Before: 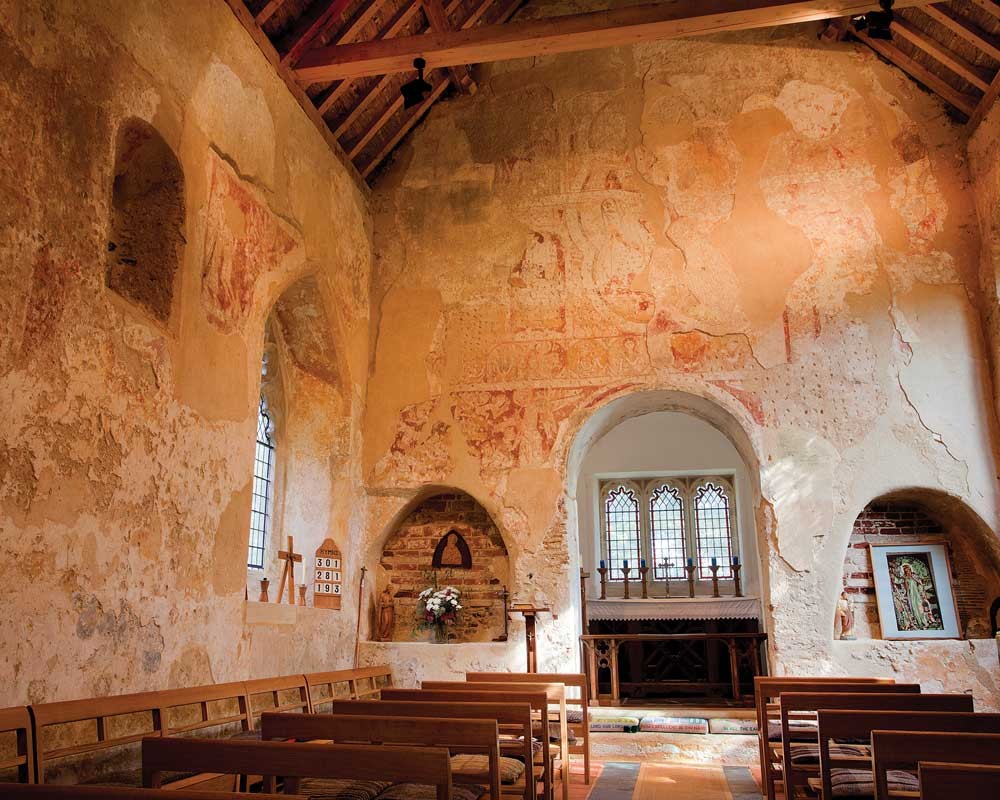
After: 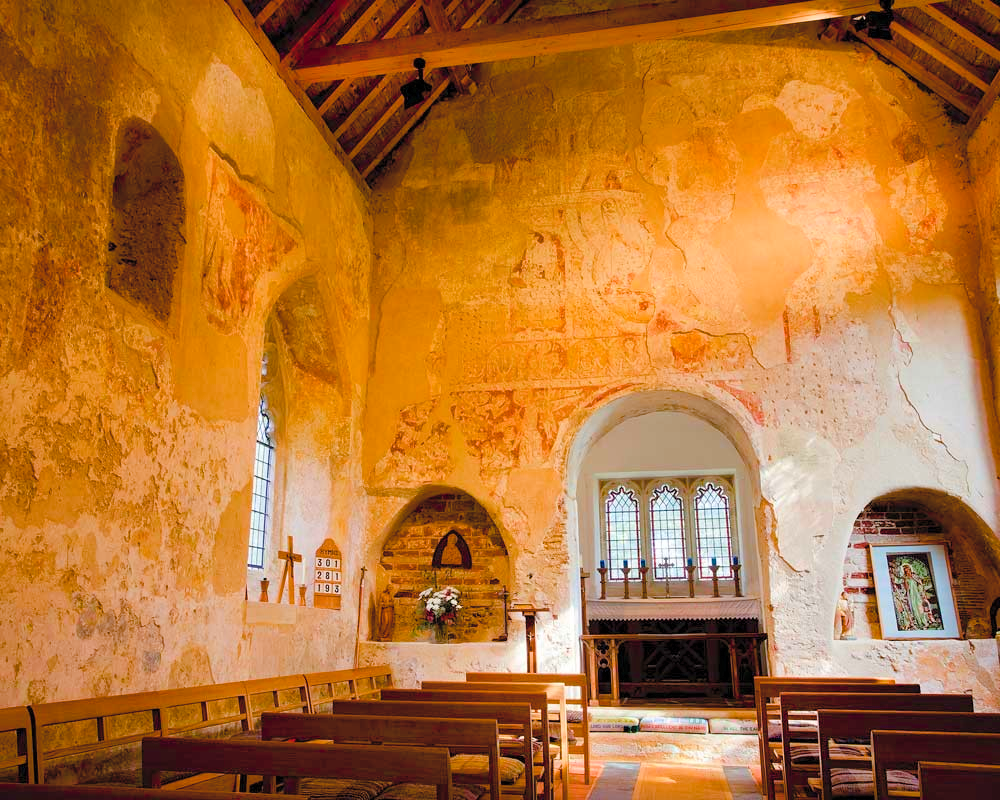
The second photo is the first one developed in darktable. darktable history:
contrast brightness saturation: brightness 0.15
color balance rgb: linear chroma grading › global chroma 18.9%, perceptual saturation grading › global saturation 20%, perceptual saturation grading › highlights -25%, perceptual saturation grading › shadows 50%, global vibrance 18.93%
